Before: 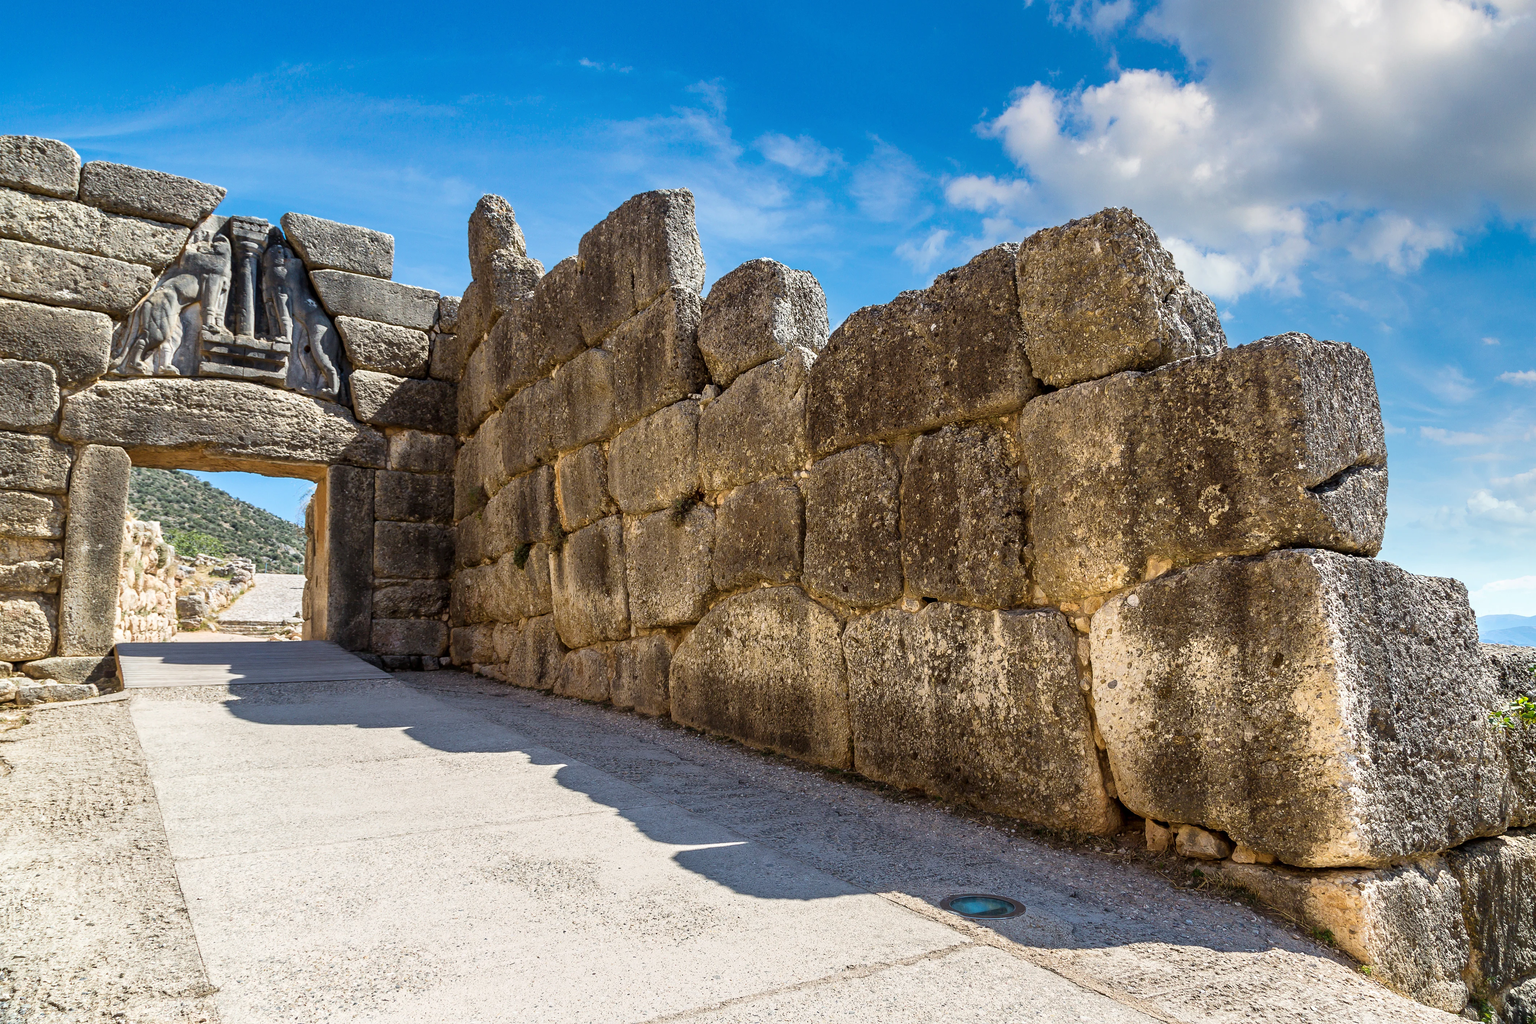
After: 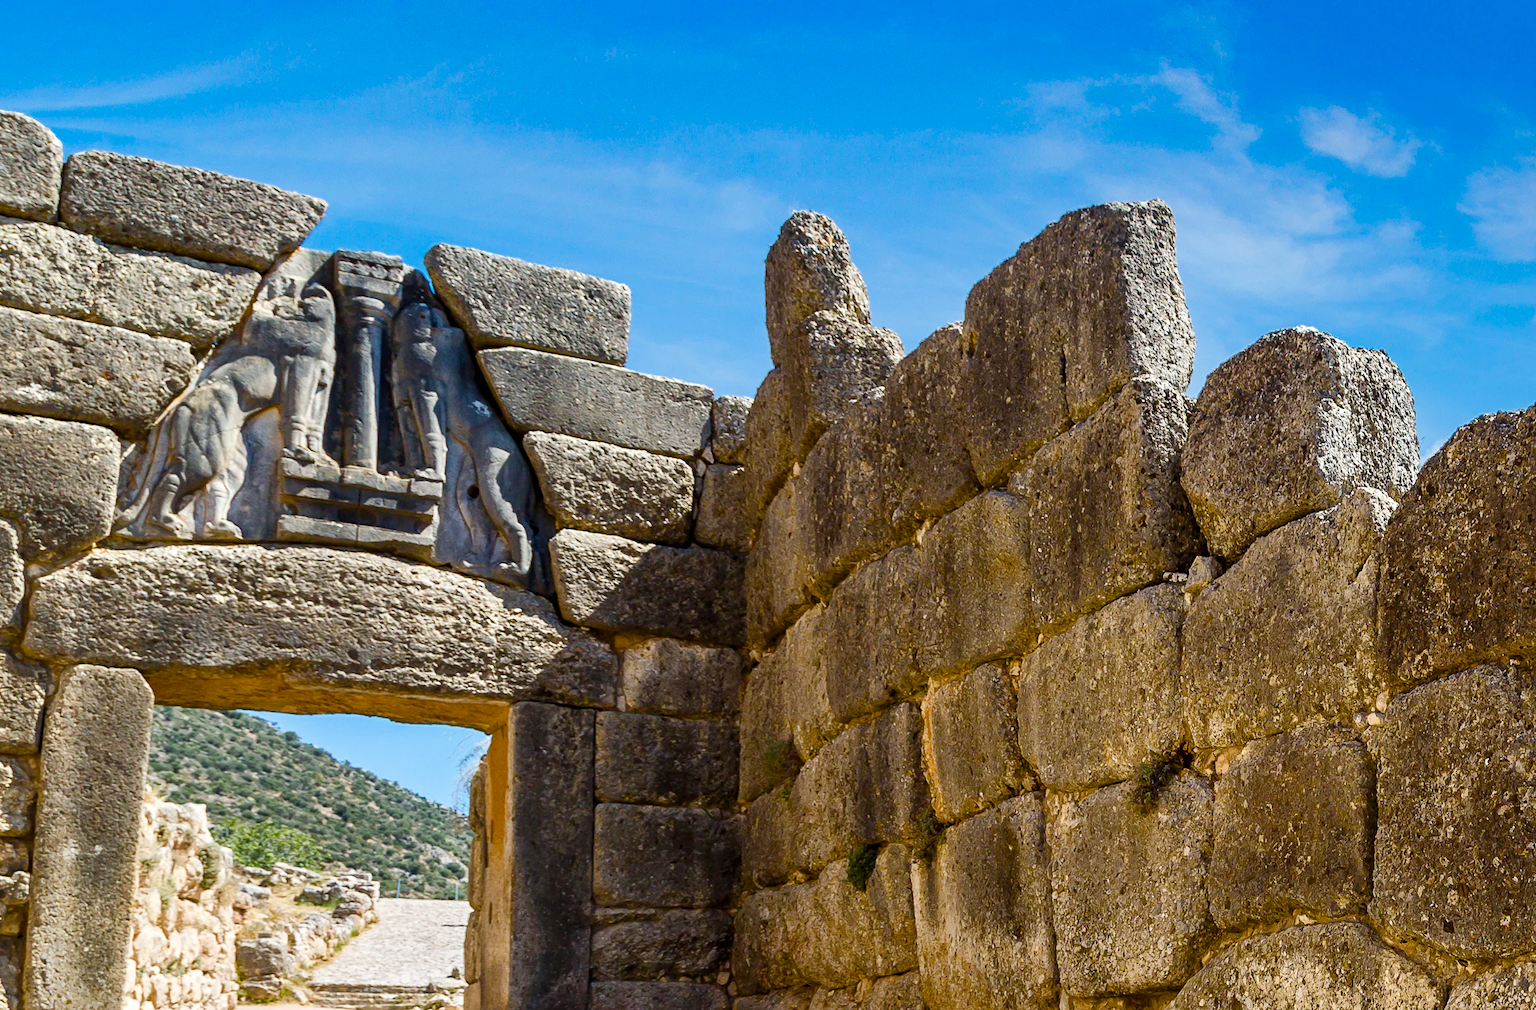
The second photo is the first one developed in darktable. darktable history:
crop and rotate: left 3.02%, top 7.634%, right 41.801%, bottom 37.878%
color balance rgb: shadows lift › chroma 2.011%, shadows lift › hue 248.12°, perceptual saturation grading › global saturation 0.573%, perceptual saturation grading › highlights -17.891%, perceptual saturation grading › mid-tones 32.887%, perceptual saturation grading › shadows 50.426%, global vibrance 20%
